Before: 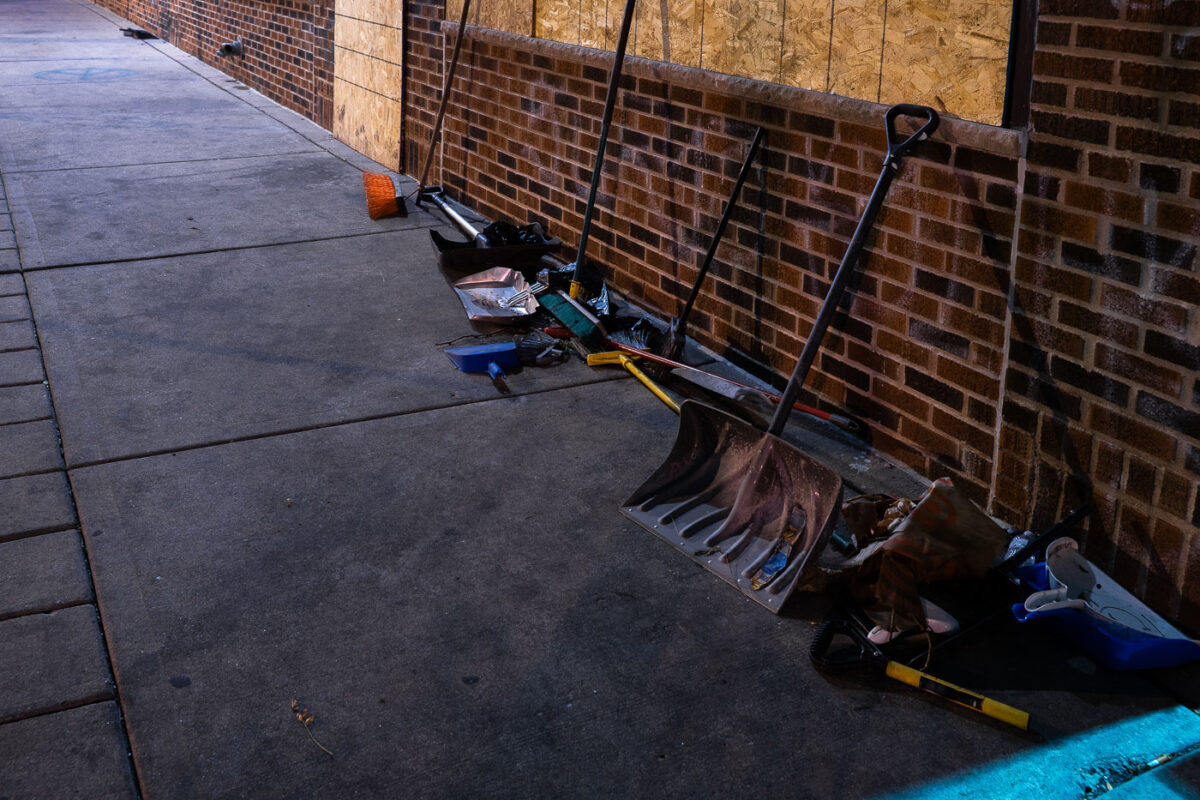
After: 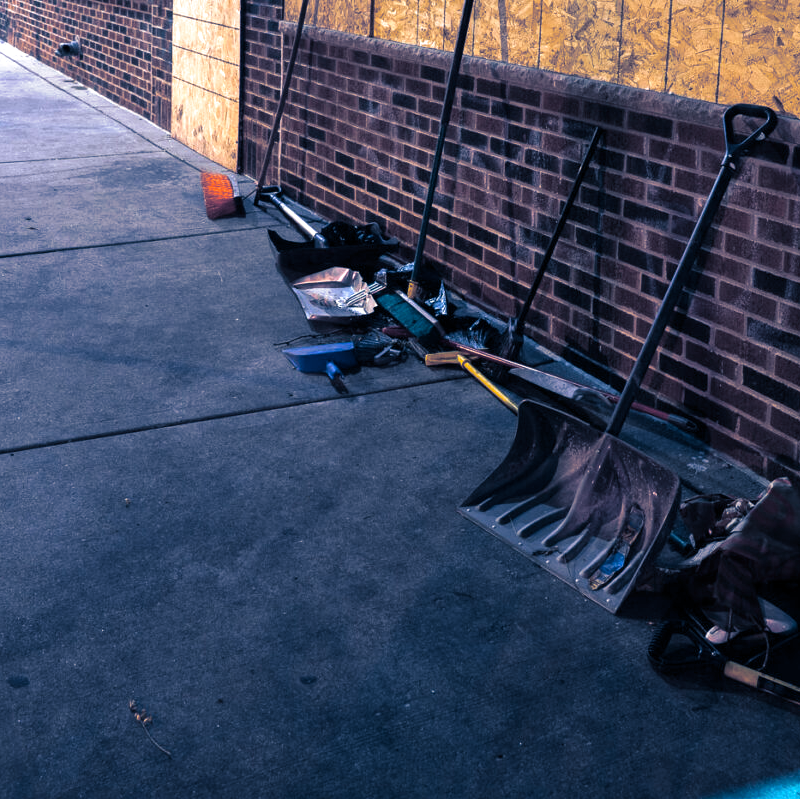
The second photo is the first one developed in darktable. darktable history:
exposure: exposure 0.657 EV, compensate highlight preservation false
crop and rotate: left 13.537%, right 19.796%
split-toning: shadows › hue 226.8°, shadows › saturation 0.84
